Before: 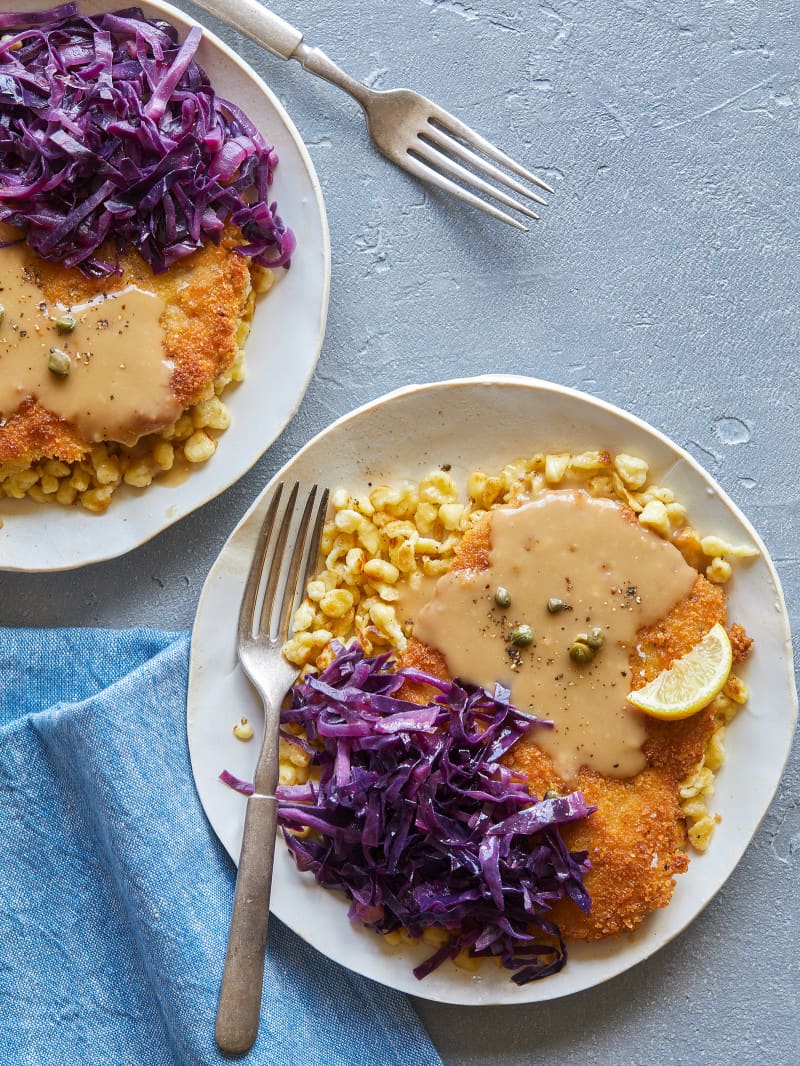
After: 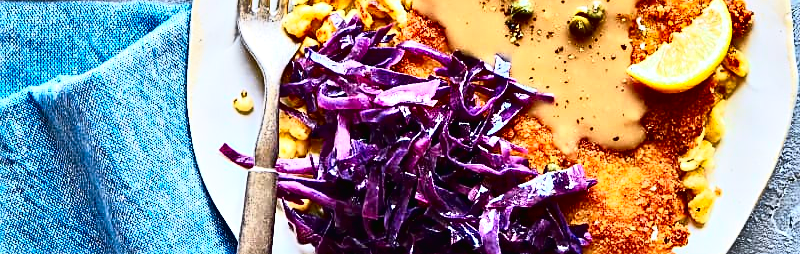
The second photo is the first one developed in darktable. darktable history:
tone curve: curves: ch0 [(0, 0.013) (0.054, 0.018) (0.205, 0.191) (0.289, 0.292) (0.39, 0.424) (0.493, 0.551) (0.647, 0.752) (0.778, 0.895) (1, 0.998)]; ch1 [(0, 0) (0.385, 0.343) (0.439, 0.415) (0.494, 0.495) (0.501, 0.501) (0.51, 0.509) (0.54, 0.546) (0.586, 0.606) (0.66, 0.701) (0.783, 0.804) (1, 1)]; ch2 [(0, 0) (0.32, 0.281) (0.403, 0.399) (0.441, 0.428) (0.47, 0.469) (0.498, 0.496) (0.524, 0.538) (0.566, 0.579) (0.633, 0.665) (0.7, 0.711) (1, 1)], color space Lab, independent channels, preserve colors none
crop and rotate: top 58.88%, bottom 17.234%
contrast equalizer: octaves 7, y [[0.6 ×6], [0.55 ×6], [0 ×6], [0 ×6], [0 ×6]]
shadows and highlights: shadows 22.47, highlights -49.19, soften with gaussian
sharpen: on, module defaults
contrast brightness saturation: contrast 0.226, brightness 0.112, saturation 0.291
